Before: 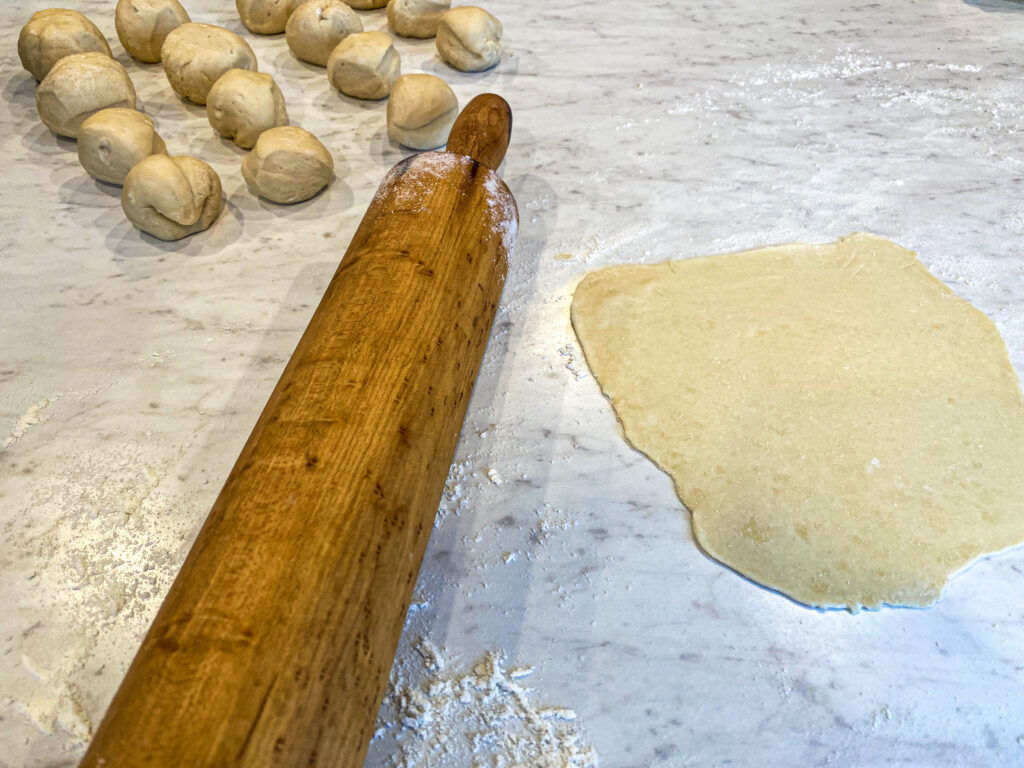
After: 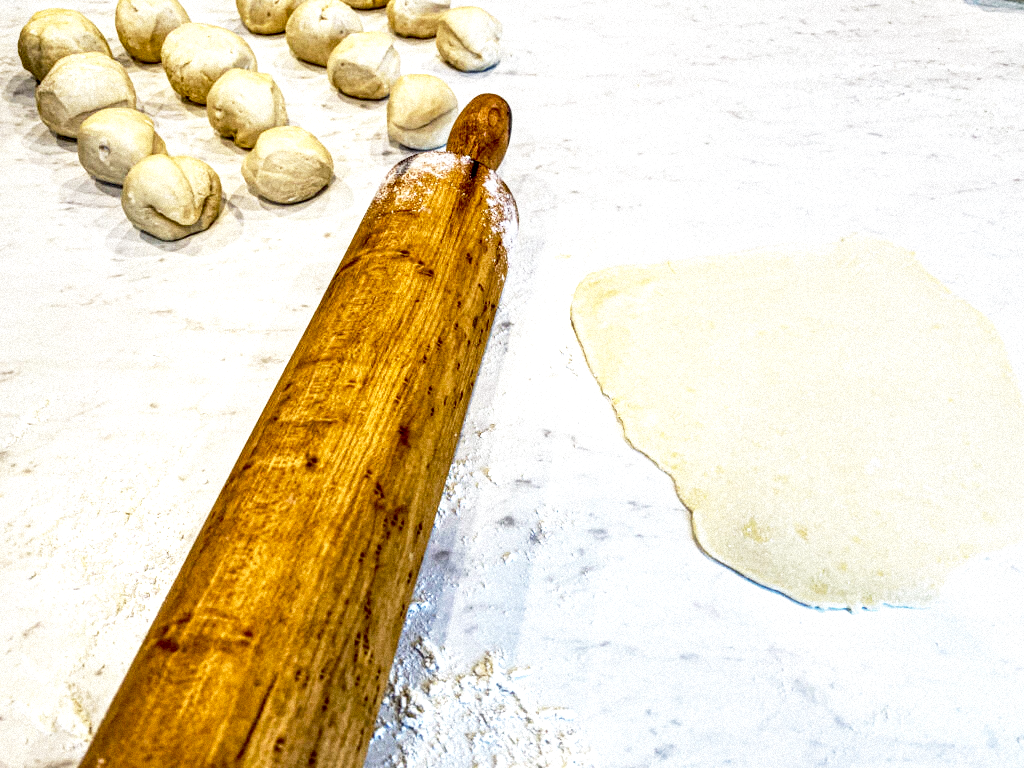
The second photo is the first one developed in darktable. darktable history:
base curve: curves: ch0 [(0, 0) (0.012, 0.01) (0.073, 0.168) (0.31, 0.711) (0.645, 0.957) (1, 1)], preserve colors none
grain: mid-tones bias 0%
local contrast: highlights 65%, shadows 54%, detail 169%, midtone range 0.514
tone equalizer: on, module defaults
